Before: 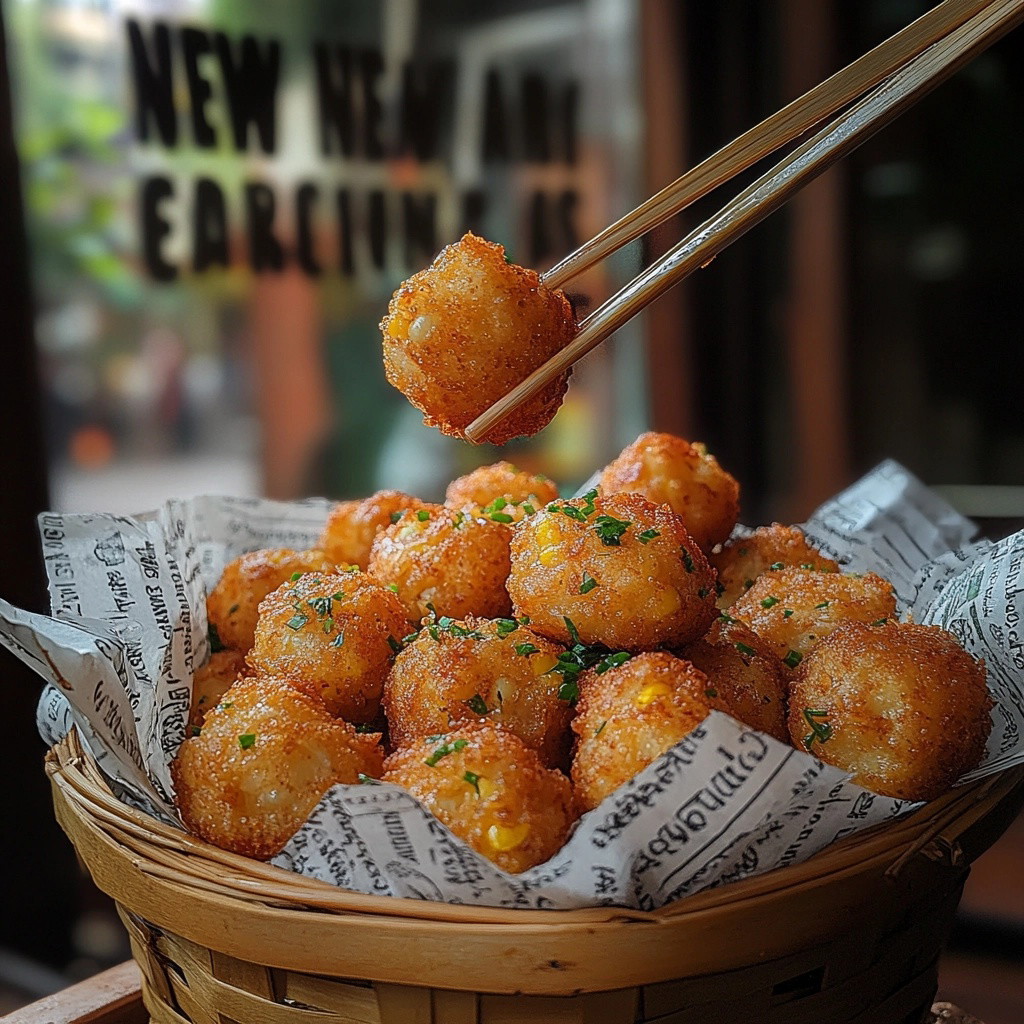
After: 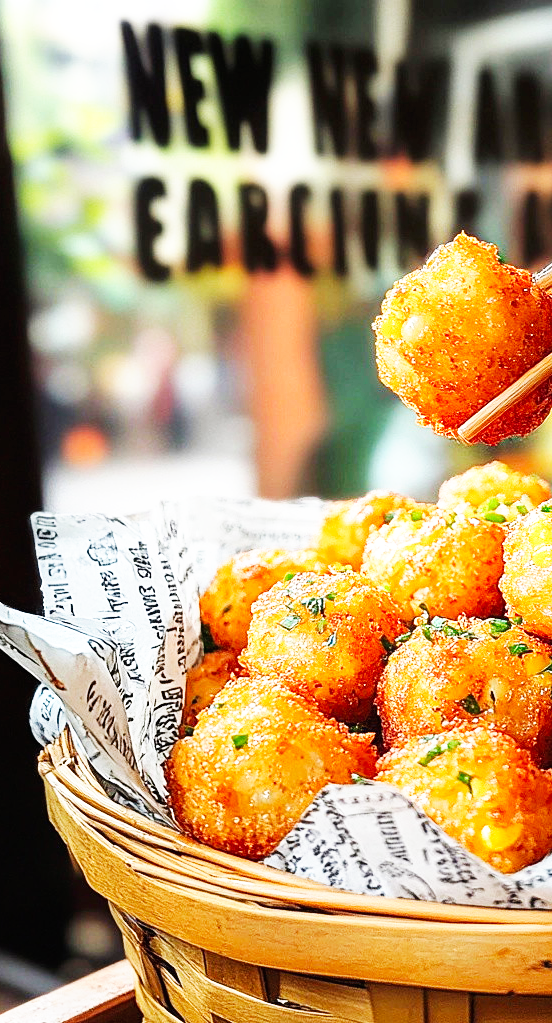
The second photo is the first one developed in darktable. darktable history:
crop: left 0.711%, right 45.355%, bottom 0.079%
base curve: curves: ch0 [(0, 0) (0.007, 0.004) (0.027, 0.03) (0.046, 0.07) (0.207, 0.54) (0.442, 0.872) (0.673, 0.972) (1, 1)], preserve colors none
exposure: black level correction 0, exposure 0.697 EV, compensate highlight preservation false
